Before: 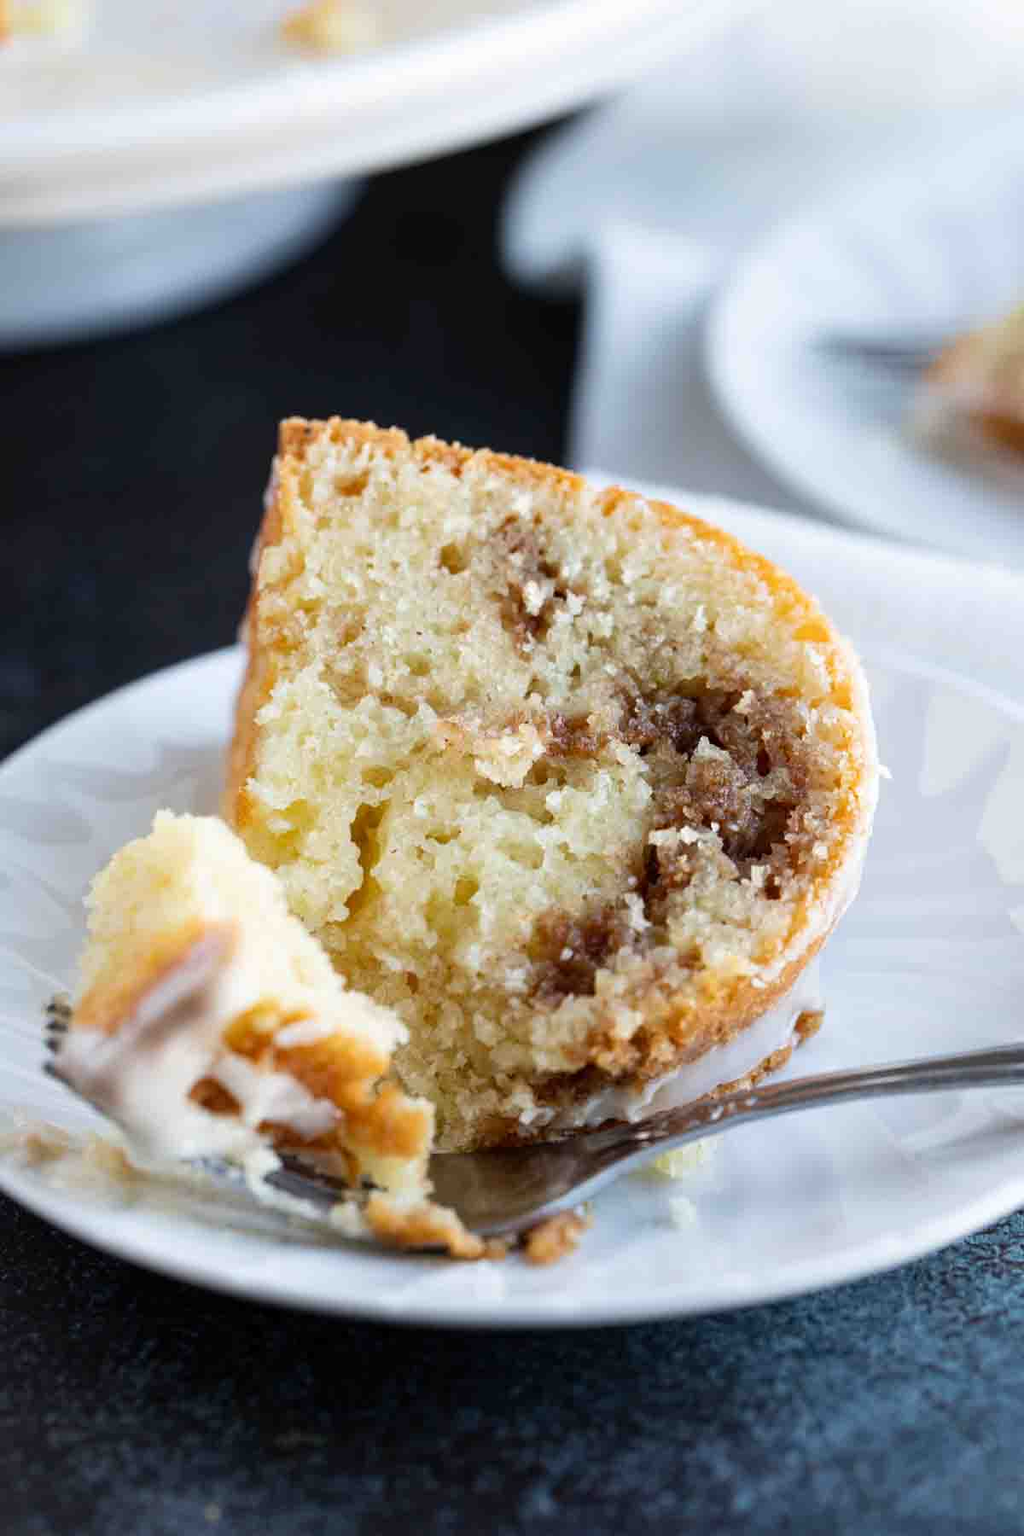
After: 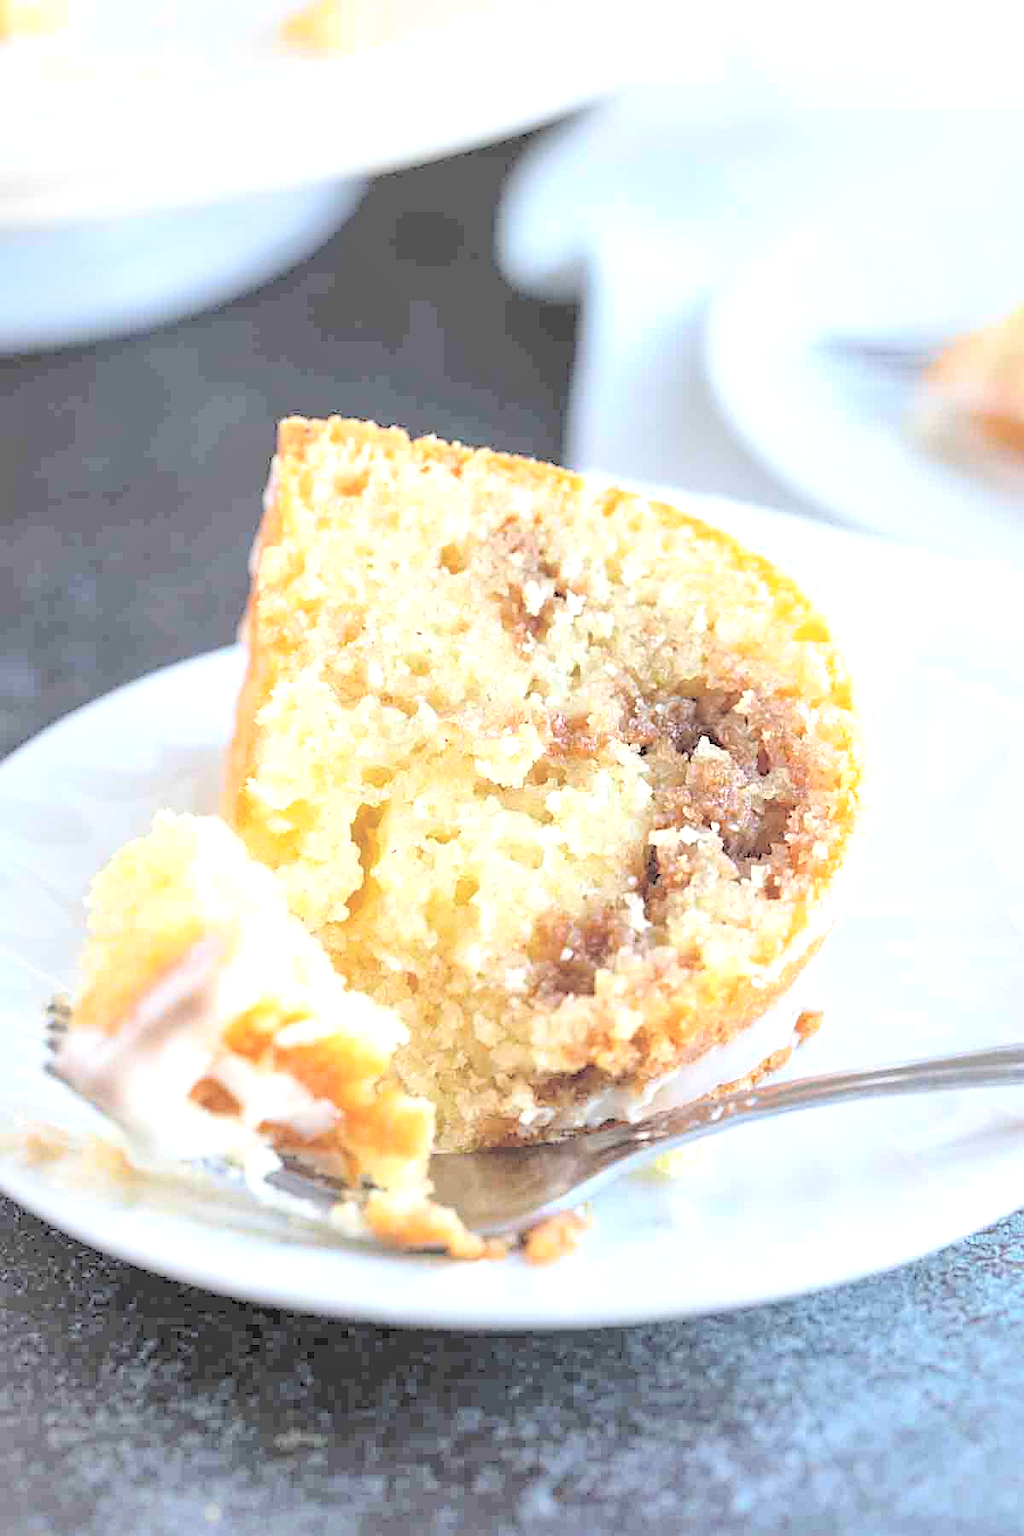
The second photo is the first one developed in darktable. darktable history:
local contrast: mode bilateral grid, contrast 20, coarseness 100, detail 150%, midtone range 0.2
sharpen: on, module defaults
exposure: black level correction 0, exposure 0.6 EV, compensate highlight preservation false
contrast brightness saturation: brightness 1
